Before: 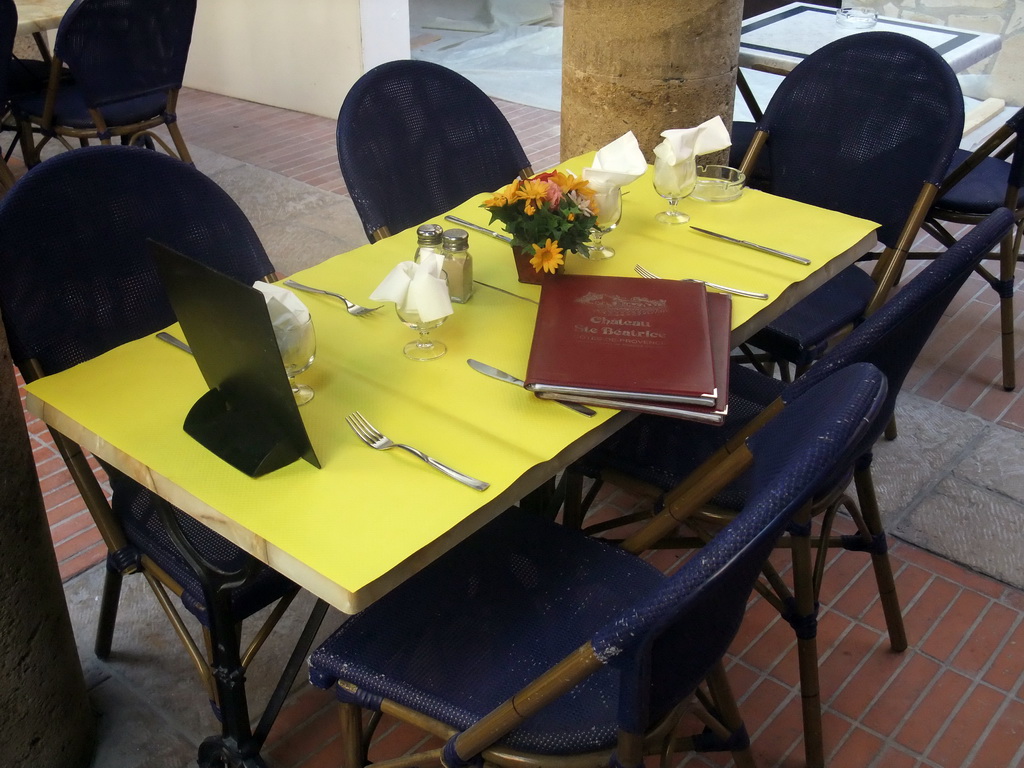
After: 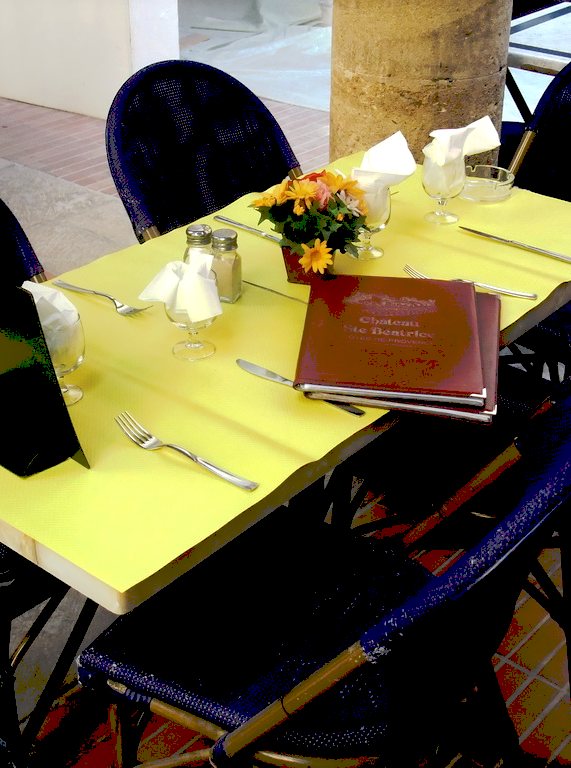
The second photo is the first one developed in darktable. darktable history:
tone curve: curves: ch0 [(0, 0) (0.003, 0.272) (0.011, 0.275) (0.025, 0.275) (0.044, 0.278) (0.069, 0.282) (0.1, 0.284) (0.136, 0.287) (0.177, 0.294) (0.224, 0.314) (0.277, 0.347) (0.335, 0.403) (0.399, 0.473) (0.468, 0.552) (0.543, 0.622) (0.623, 0.69) (0.709, 0.756) (0.801, 0.818) (0.898, 0.865) (1, 1)], preserve colors none
exposure: black level correction 0.032, exposure 0.309 EV, compensate exposure bias true, compensate highlight preservation false
crop and rotate: left 22.589%, right 21.615%
